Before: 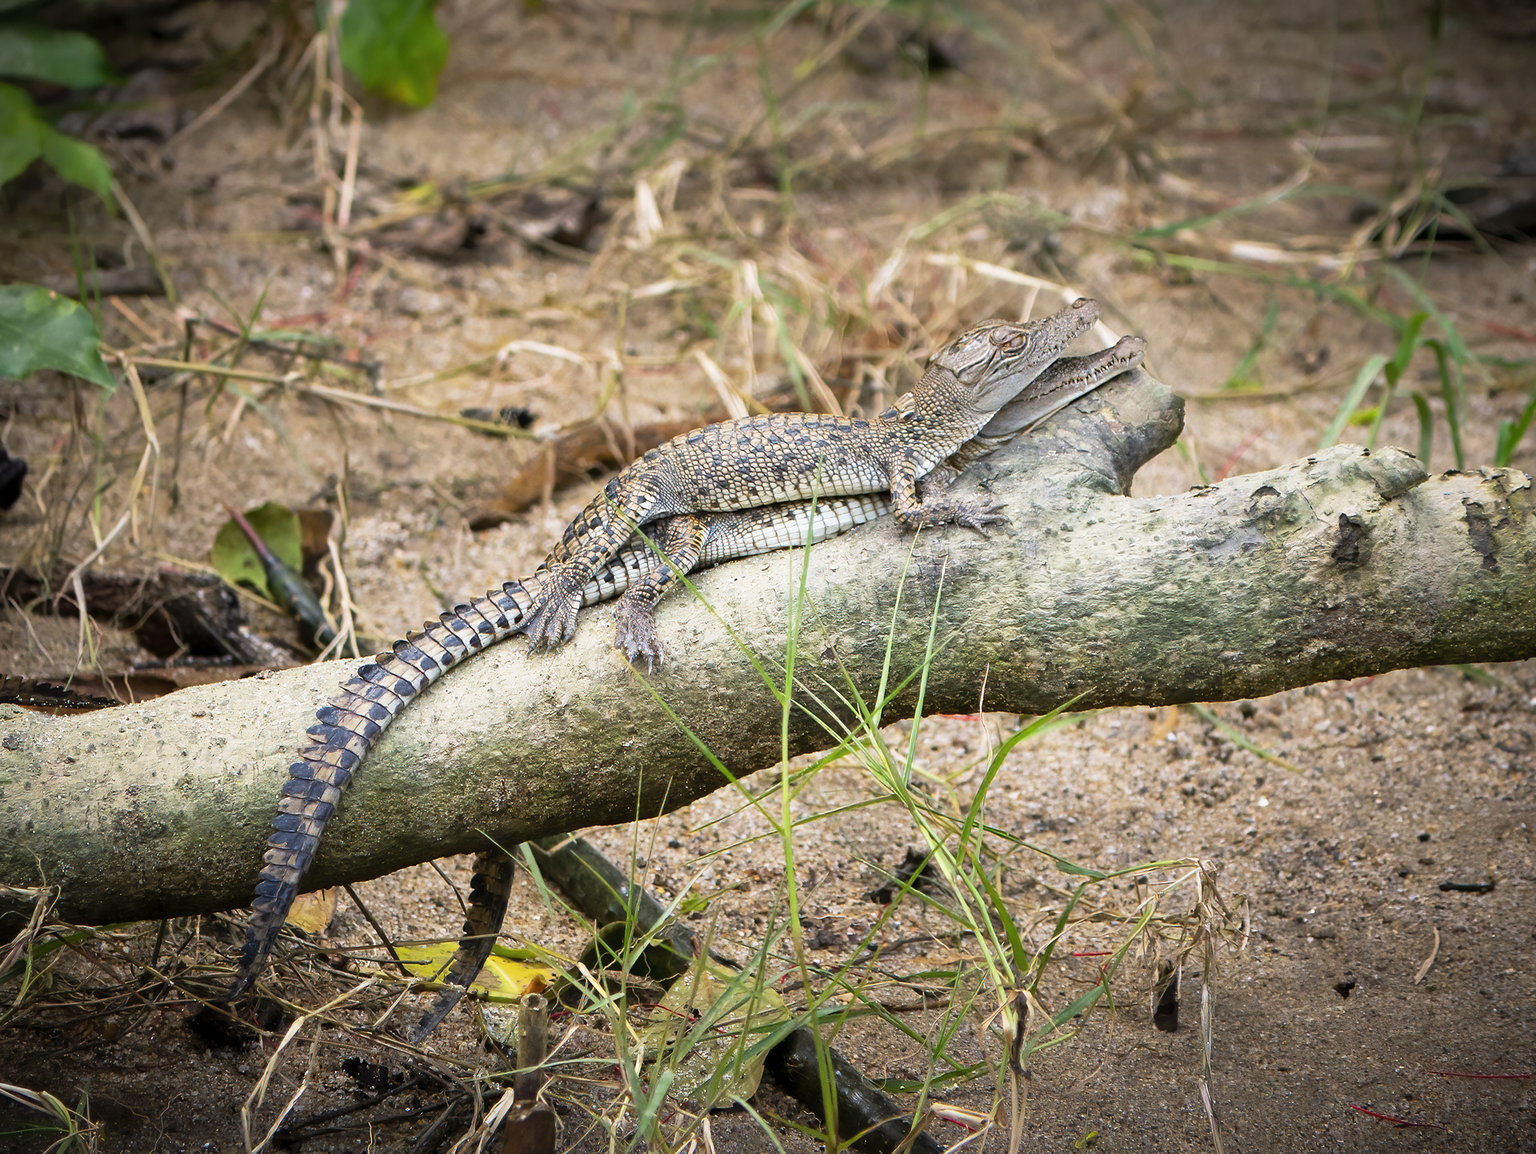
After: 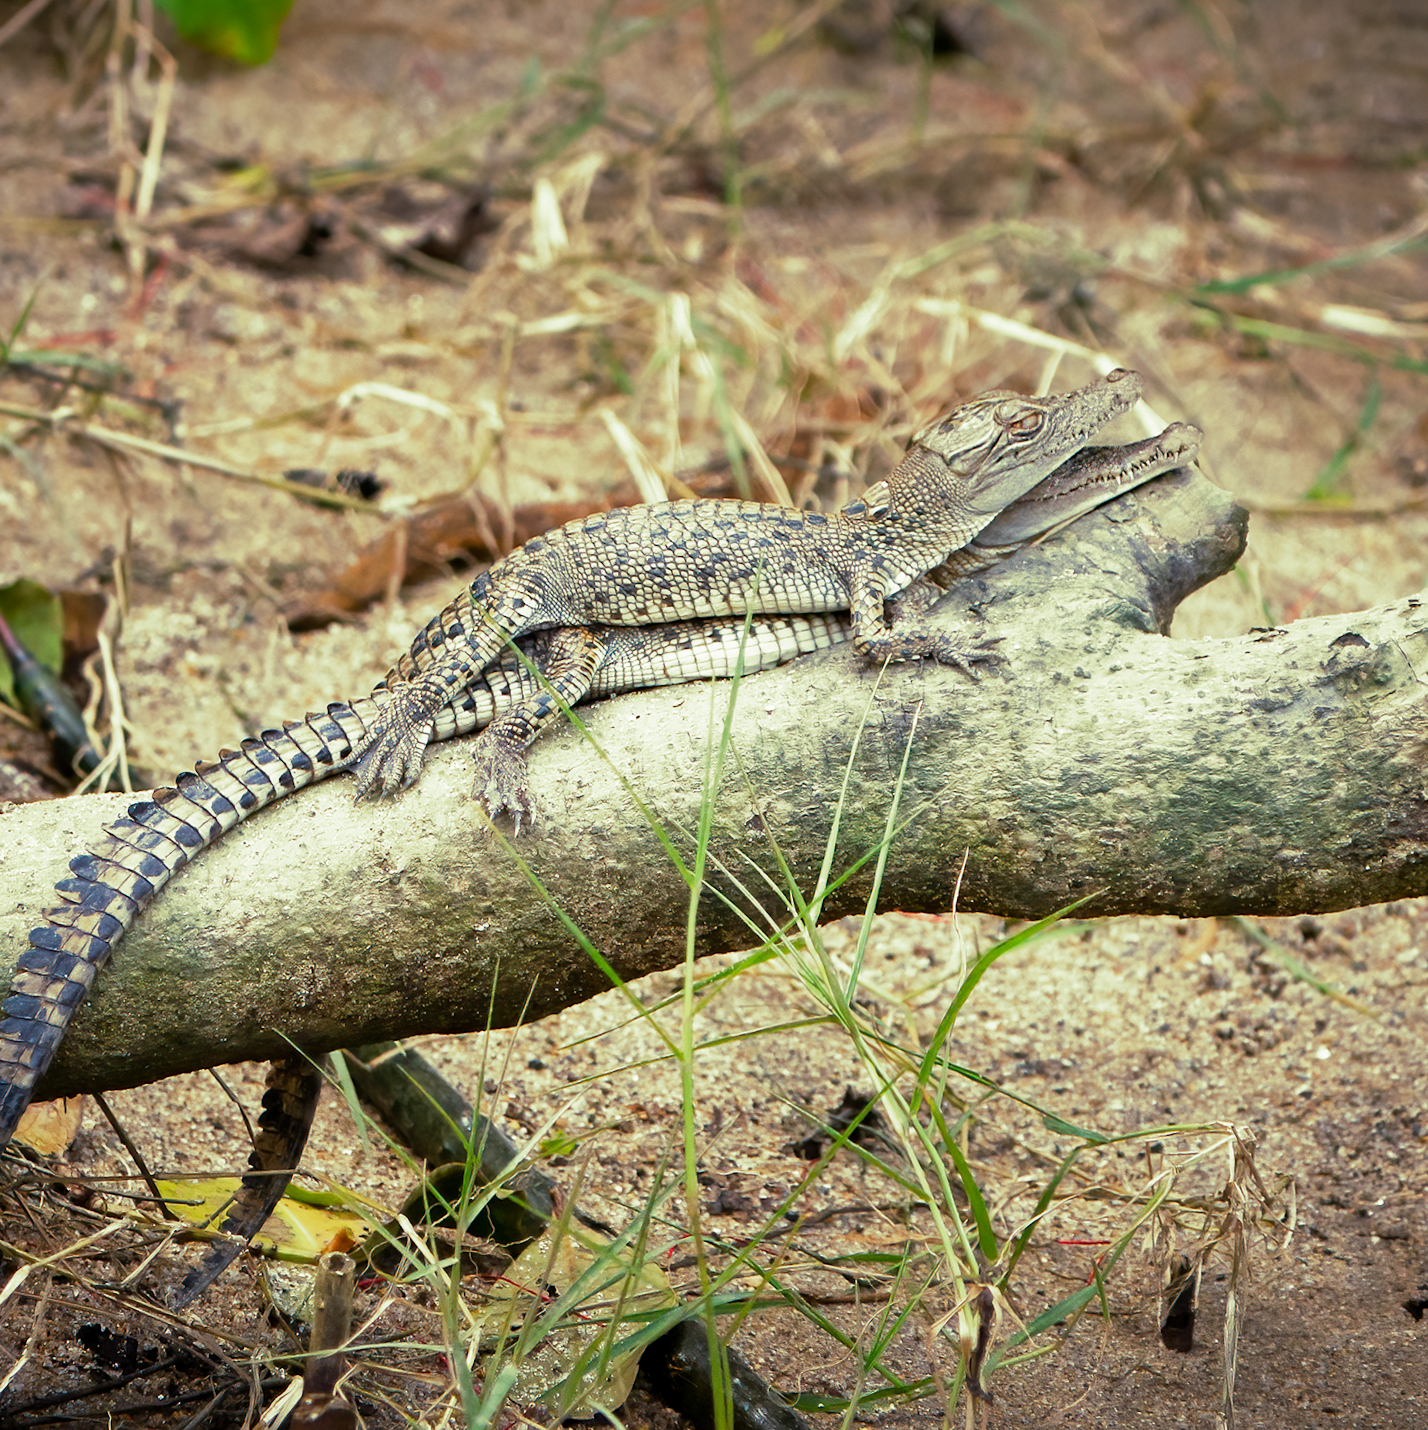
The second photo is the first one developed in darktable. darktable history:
split-toning: shadows › hue 290.82°, shadows › saturation 0.34, highlights › saturation 0.38, balance 0, compress 50%
crop and rotate: angle -3.27°, left 14.277%, top 0.028%, right 10.766%, bottom 0.028%
